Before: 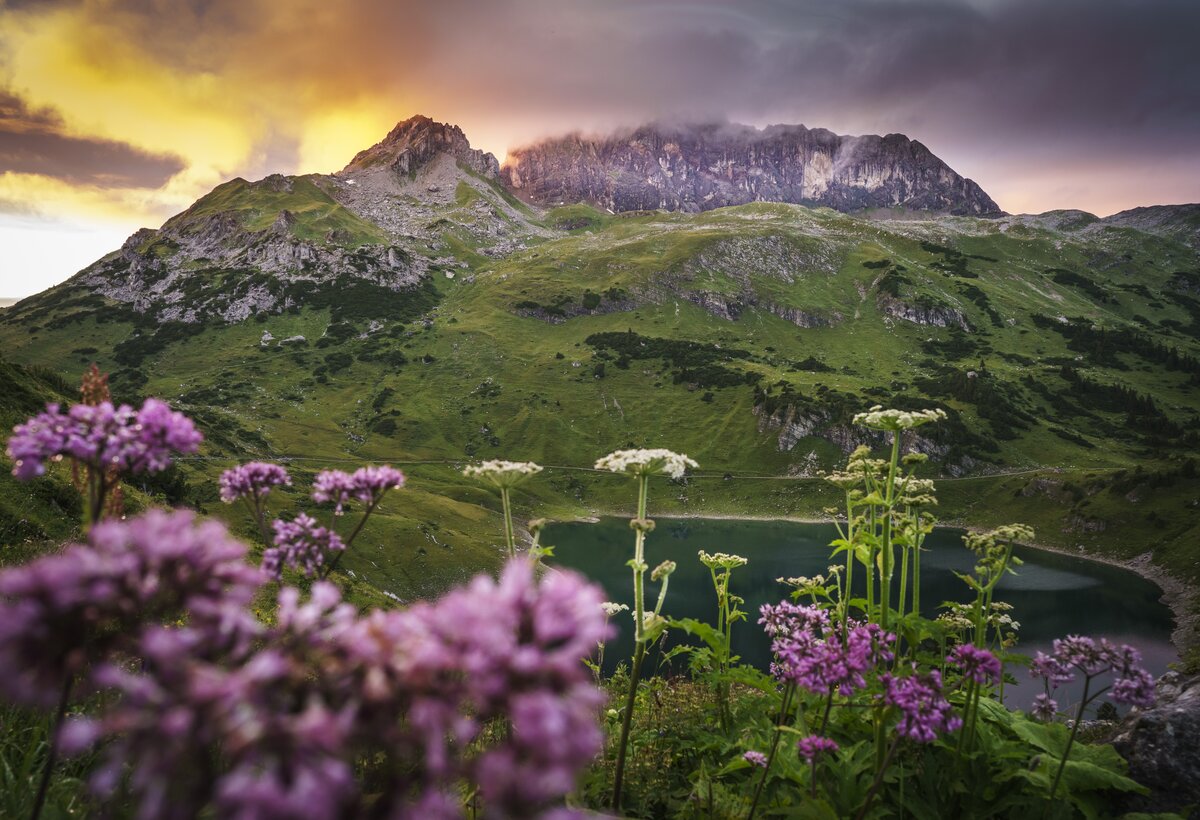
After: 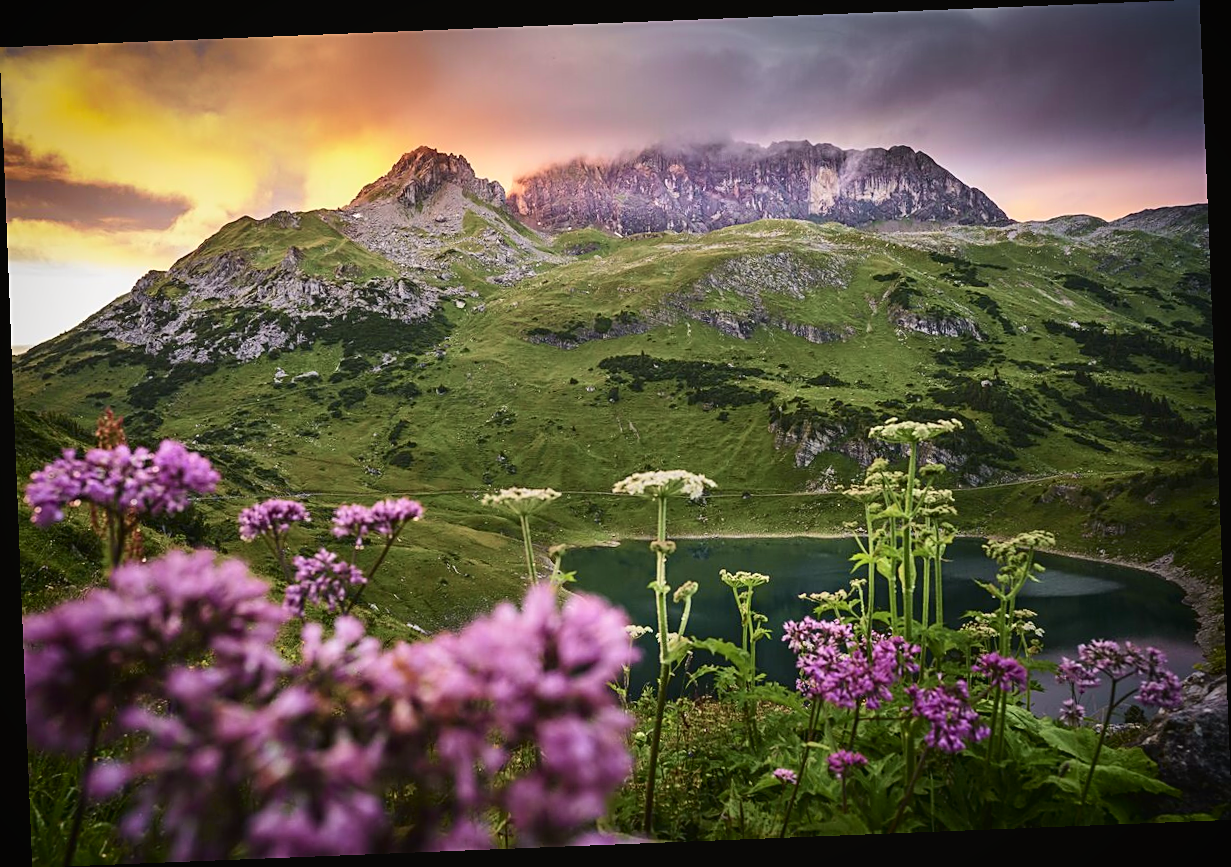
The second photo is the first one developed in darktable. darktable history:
vignetting: fall-off start 88.53%, fall-off radius 44.2%, saturation 0.376, width/height ratio 1.161
tone curve: curves: ch0 [(0, 0.021) (0.049, 0.044) (0.152, 0.14) (0.328, 0.357) (0.473, 0.529) (0.641, 0.705) (0.868, 0.887) (1, 0.969)]; ch1 [(0, 0) (0.322, 0.328) (0.43, 0.425) (0.474, 0.466) (0.502, 0.503) (0.522, 0.526) (0.564, 0.591) (0.602, 0.632) (0.677, 0.701) (0.859, 0.885) (1, 1)]; ch2 [(0, 0) (0.33, 0.301) (0.447, 0.44) (0.502, 0.505) (0.535, 0.554) (0.565, 0.598) (0.618, 0.629) (1, 1)], color space Lab, independent channels, preserve colors none
rotate and perspective: rotation -2.29°, automatic cropping off
sharpen: on, module defaults
white balance: red 1, blue 1
